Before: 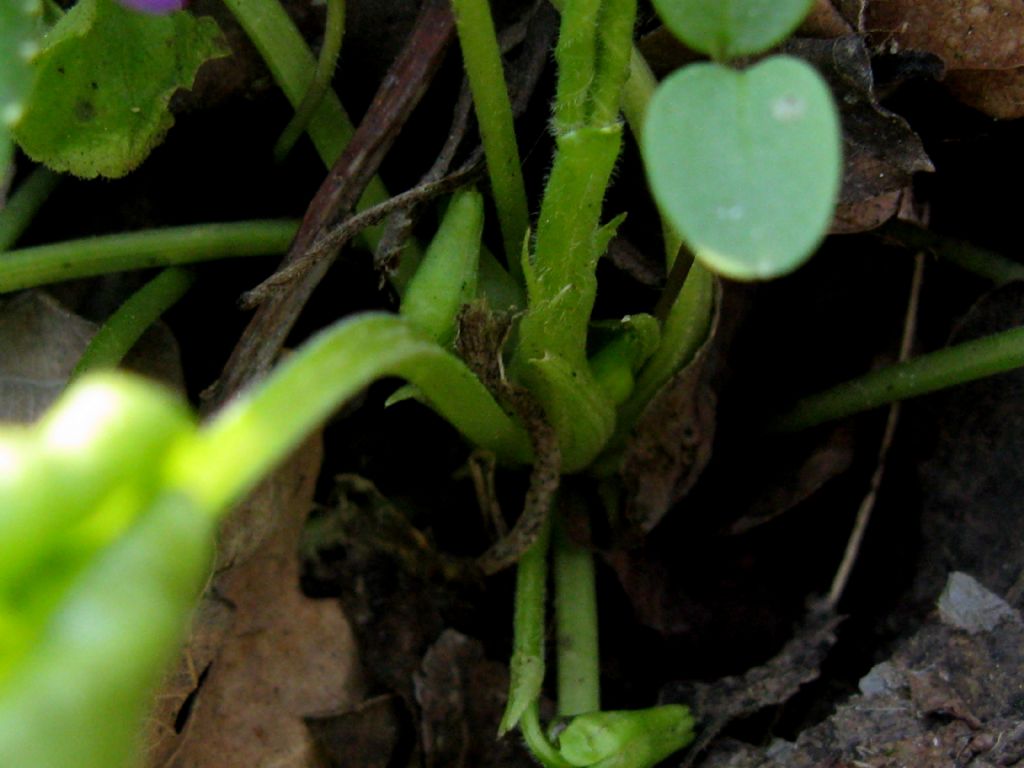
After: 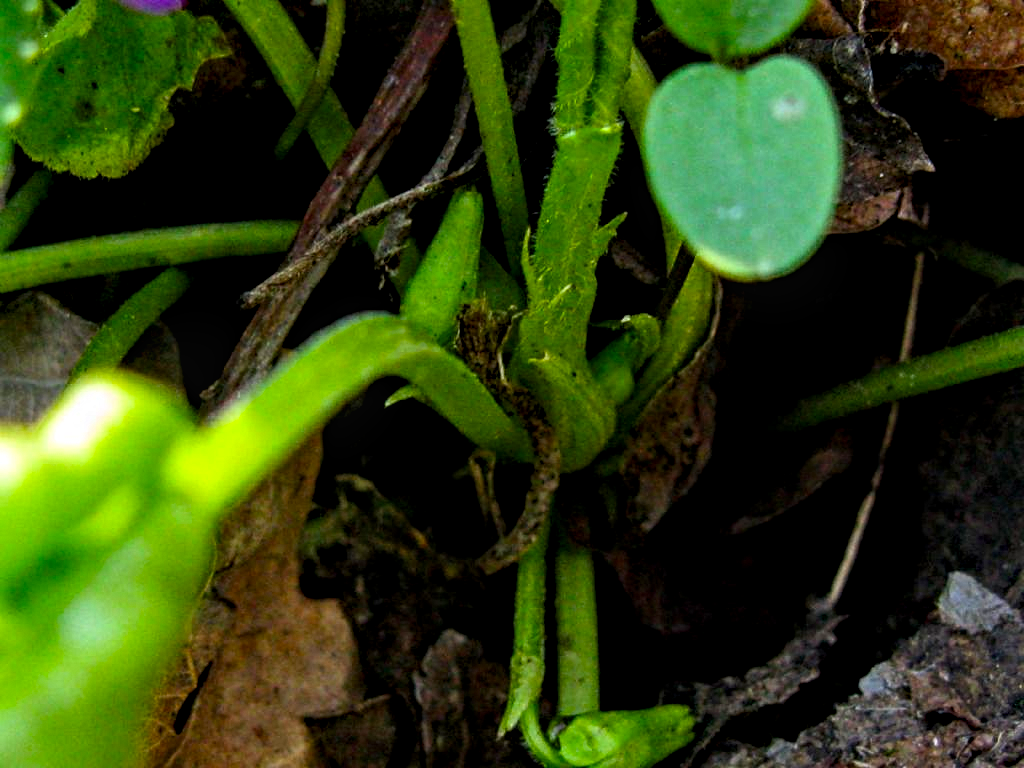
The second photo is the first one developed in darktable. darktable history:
contrast equalizer: octaves 7, y [[0.5, 0.542, 0.583, 0.625, 0.667, 0.708], [0.5 ×6], [0.5 ×6], [0 ×6], [0 ×6]]
local contrast: on, module defaults
contrast brightness saturation: contrast 0.08, saturation 0.2
color balance rgb: perceptual saturation grading › global saturation 34.05%, global vibrance 5.56%
